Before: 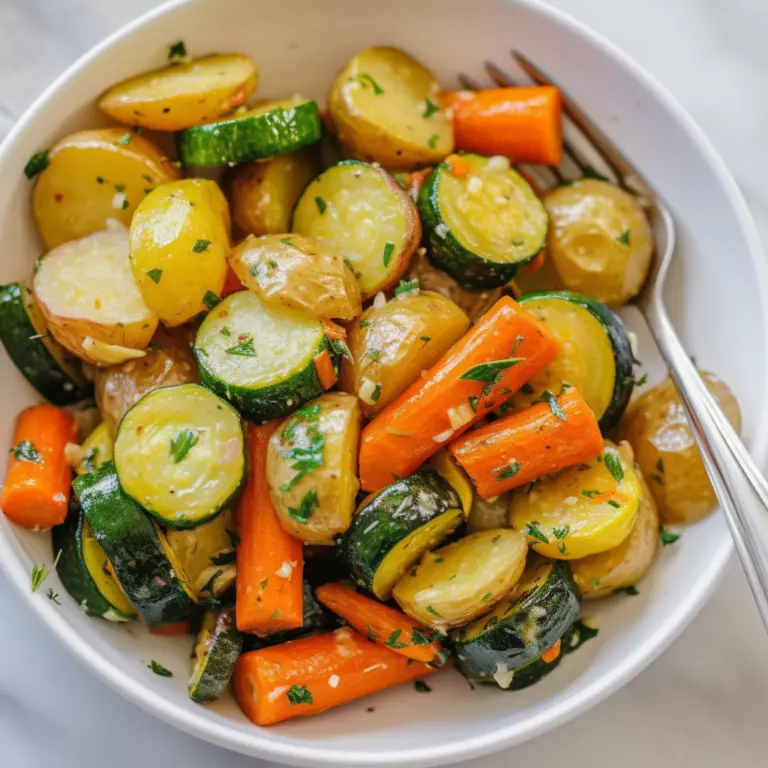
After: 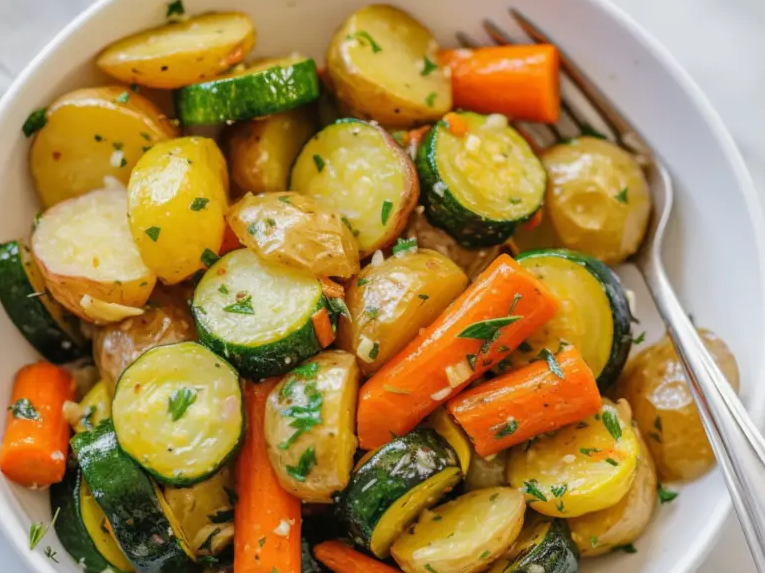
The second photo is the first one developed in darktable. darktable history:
crop: left 0.306%, top 5.526%, bottom 19.854%
tone equalizer: smoothing diameter 24.86%, edges refinement/feathering 5.66, preserve details guided filter
